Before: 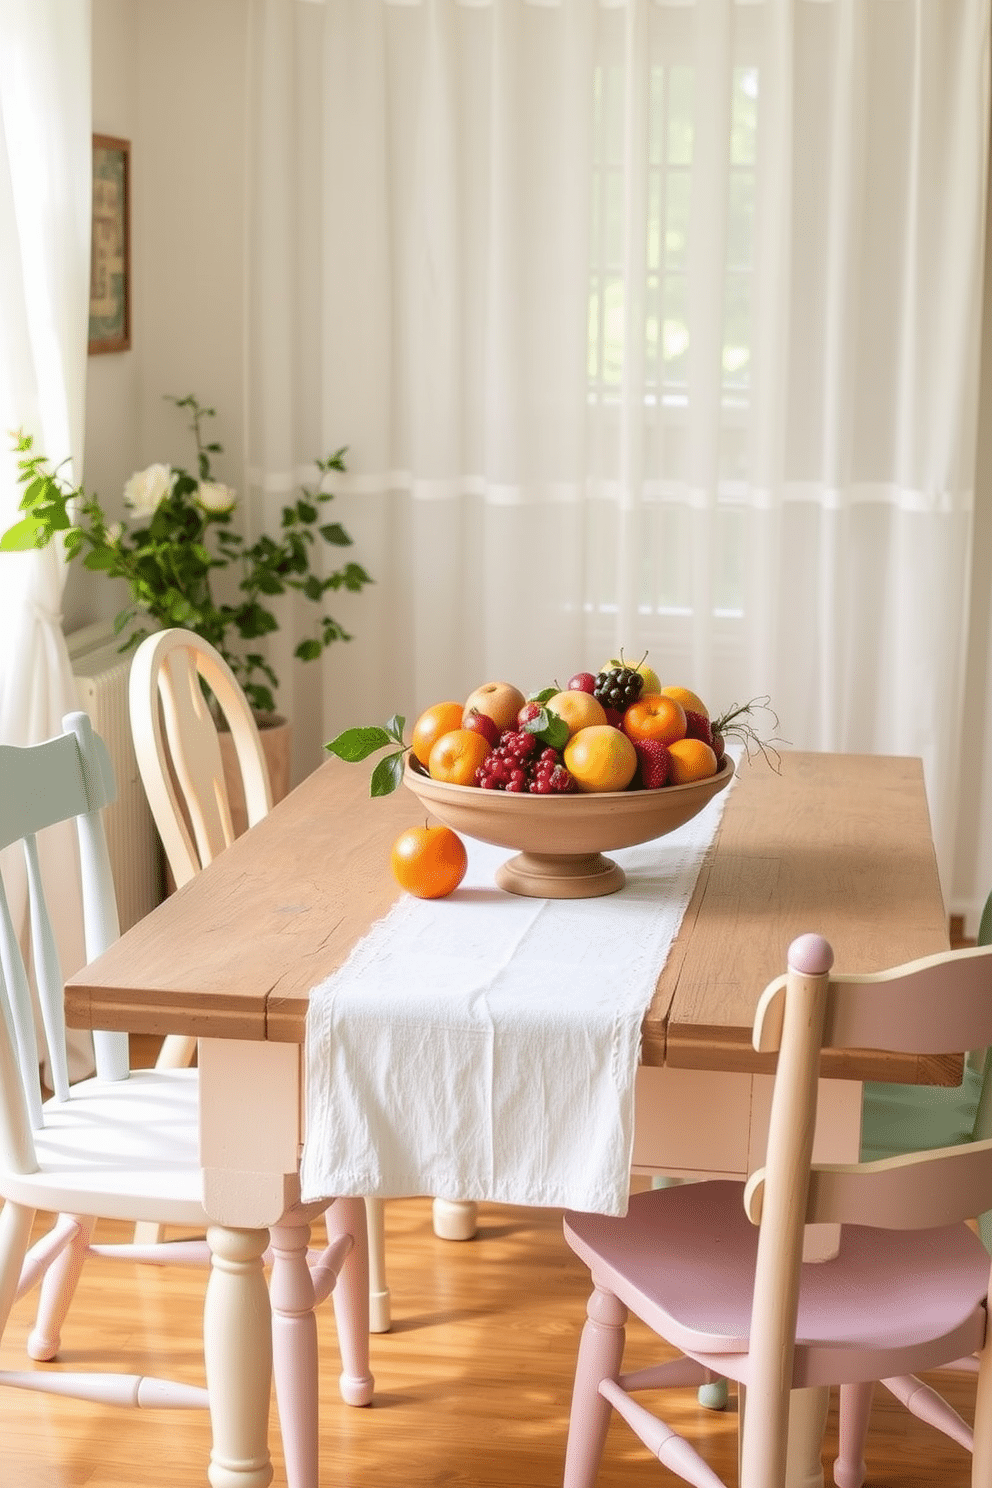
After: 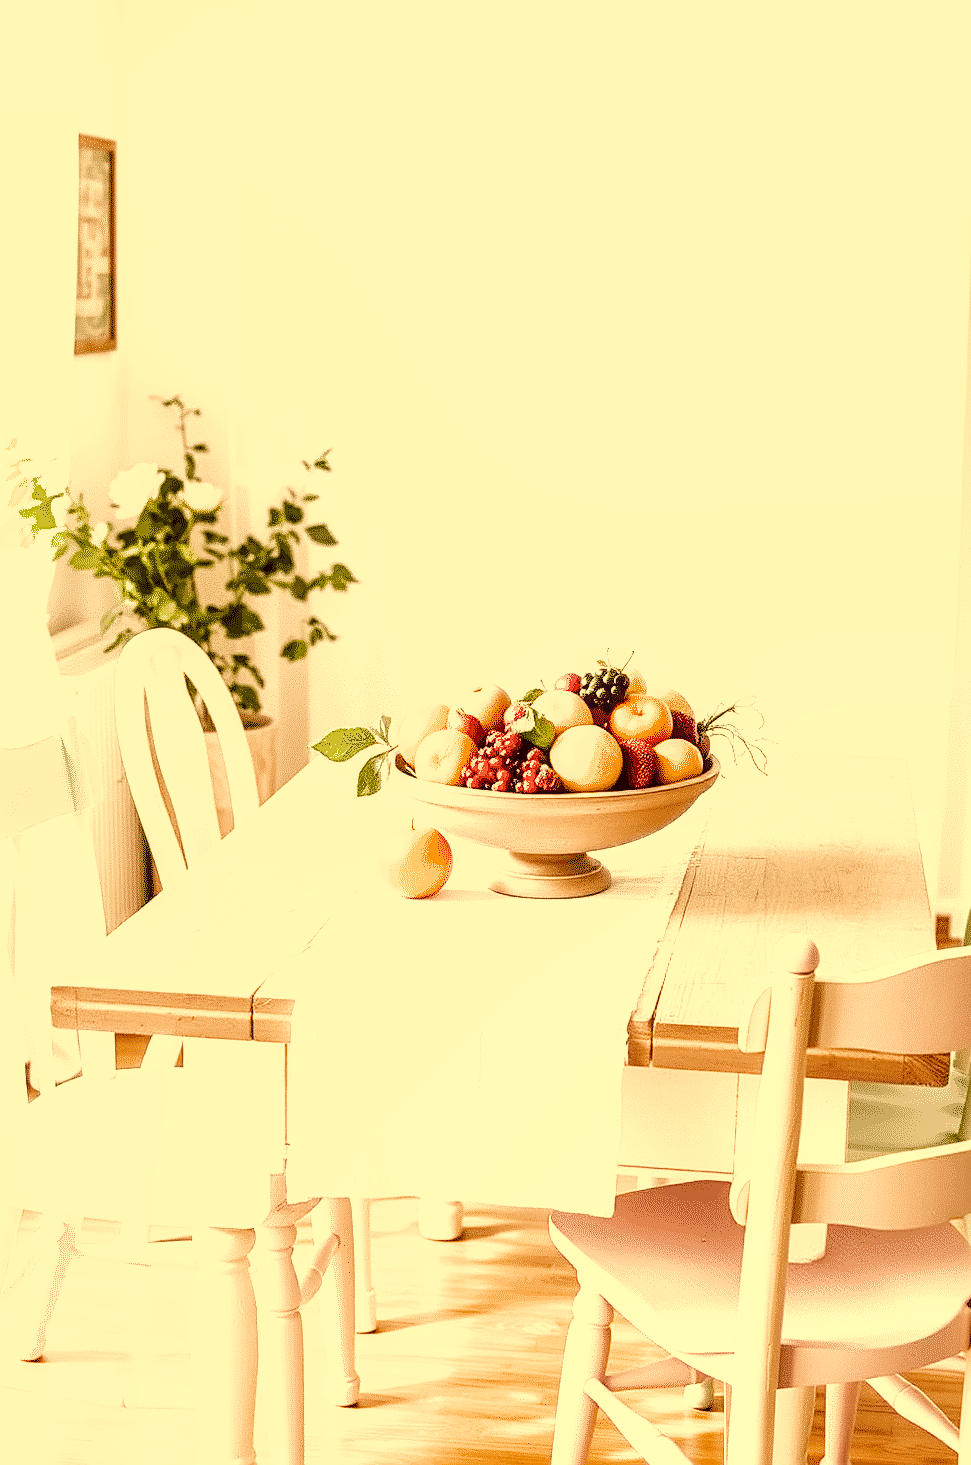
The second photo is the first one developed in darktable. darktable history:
exposure: black level correction 0, exposure 1.459 EV, compensate highlight preservation false
local contrast: on, module defaults
crop and rotate: left 1.452%, right 0.635%, bottom 1.509%
filmic rgb: black relative exposure -3.66 EV, white relative exposure 2.44 EV, hardness 3.29, preserve chrominance no, color science v5 (2021), iterations of high-quality reconstruction 0, contrast in shadows safe, contrast in highlights safe
sharpen: on, module defaults
tone equalizer: on, module defaults
color correction: highlights a* 9.59, highlights b* 38.92, shadows a* 14.51, shadows b* 3.08
contrast brightness saturation: contrast 0.101, saturation -0.3
